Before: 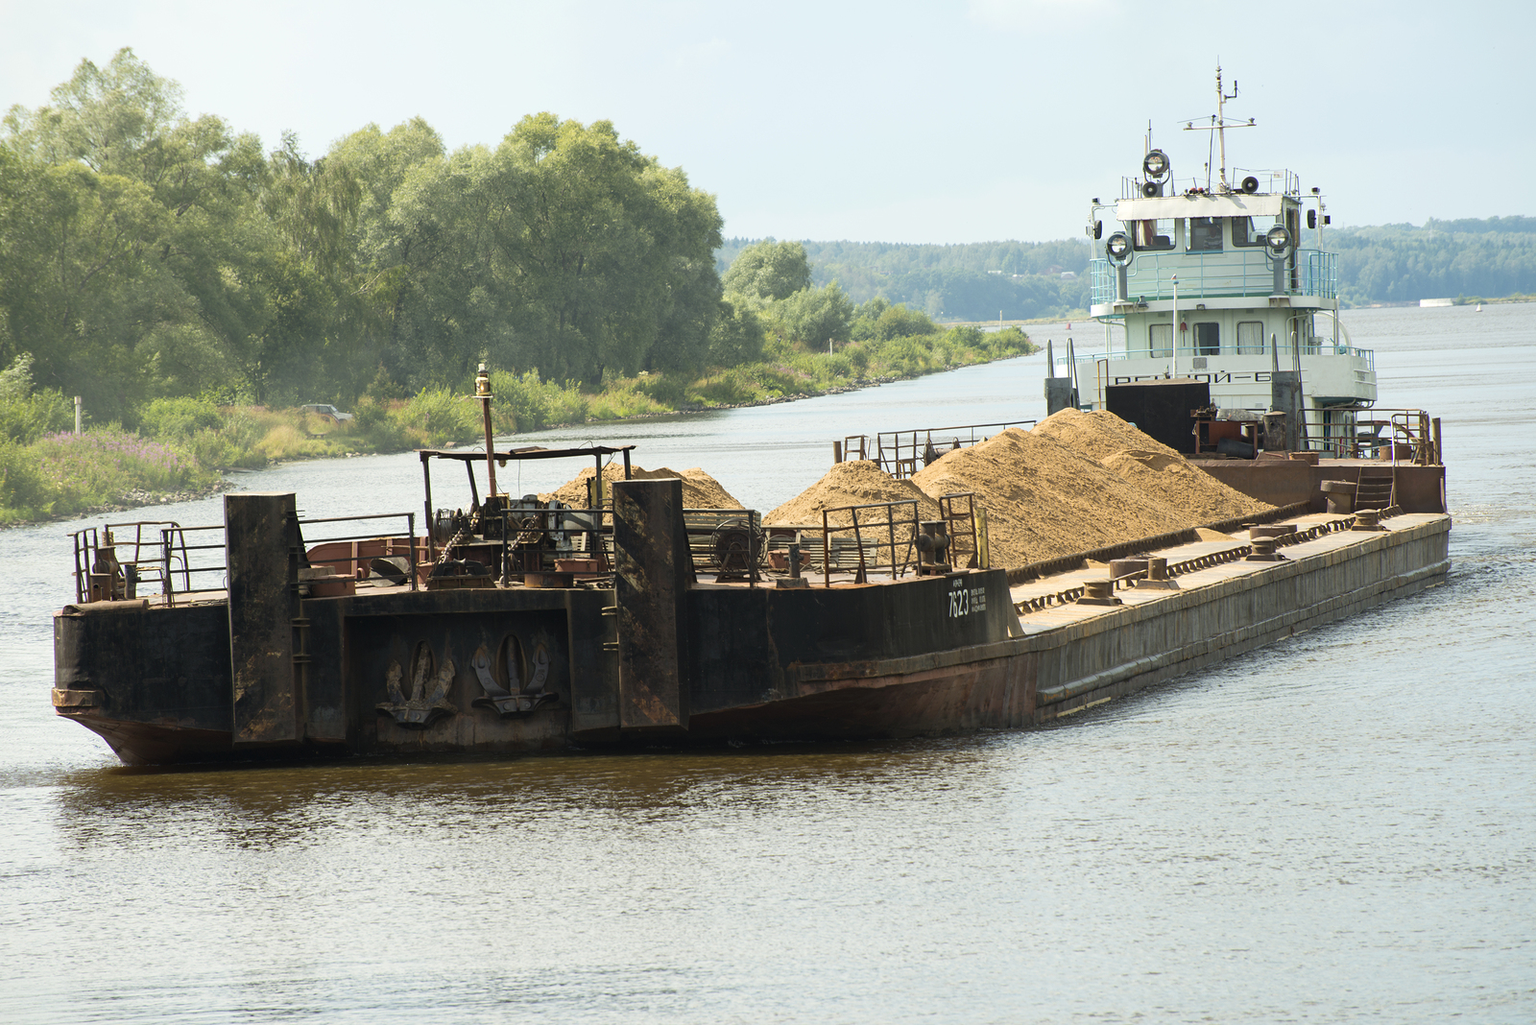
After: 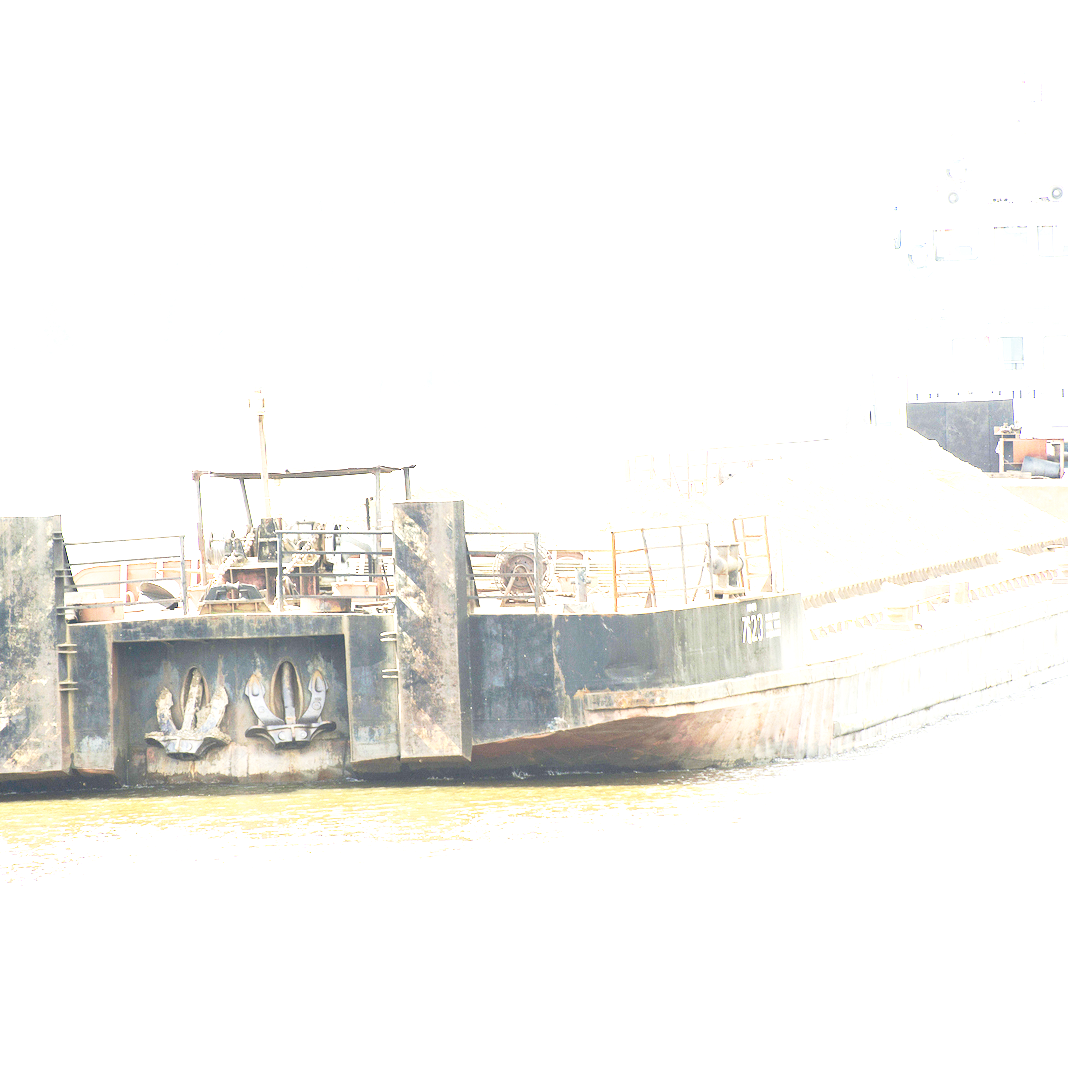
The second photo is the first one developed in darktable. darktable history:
exposure: black level correction 0, exposure 4.057 EV, compensate exposure bias true, compensate highlight preservation false
base curve: curves: ch0 [(0, 0) (0.005, 0.002) (0.193, 0.295) (0.399, 0.664) (0.75, 0.928) (1, 1)], preserve colors none
crop and rotate: left 15.384%, right 17.866%
